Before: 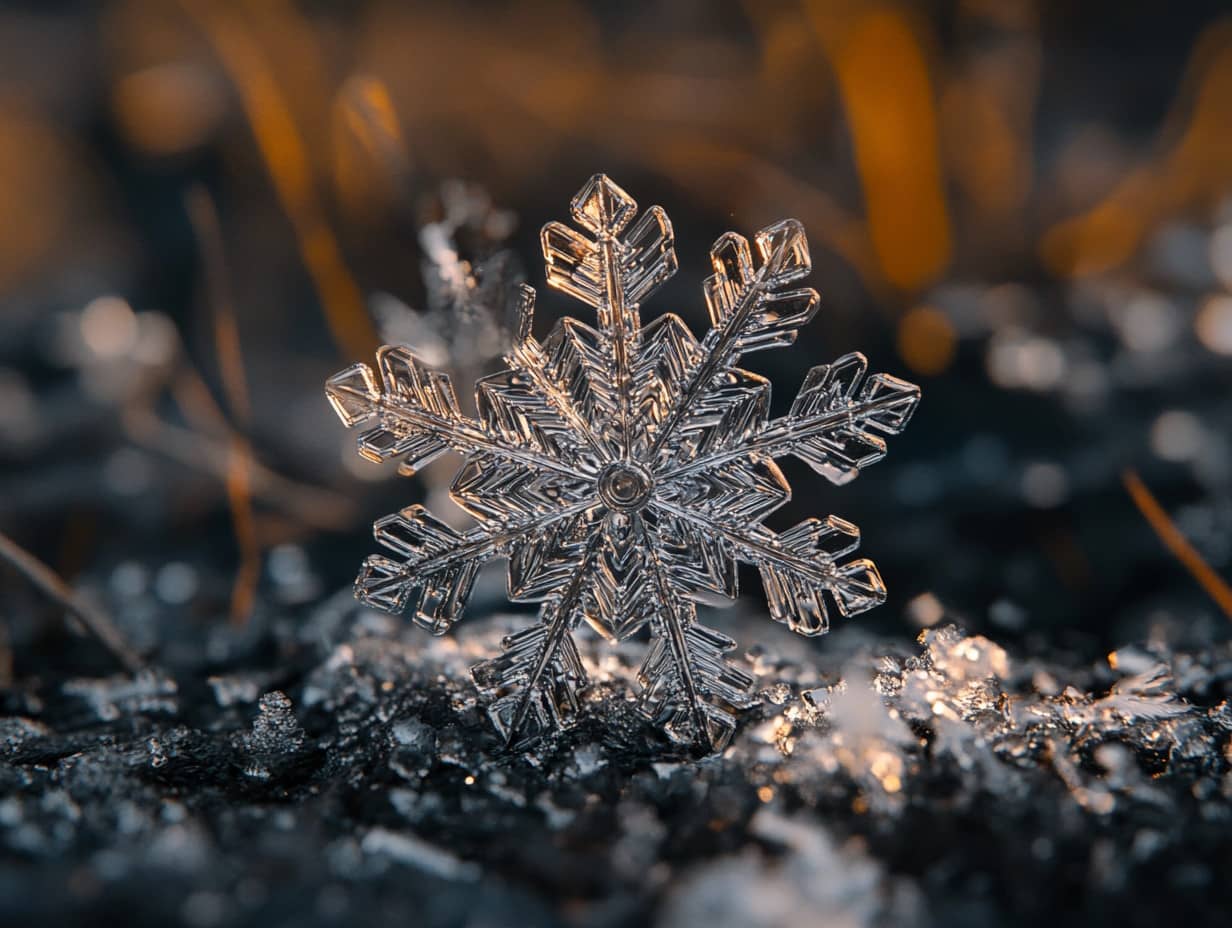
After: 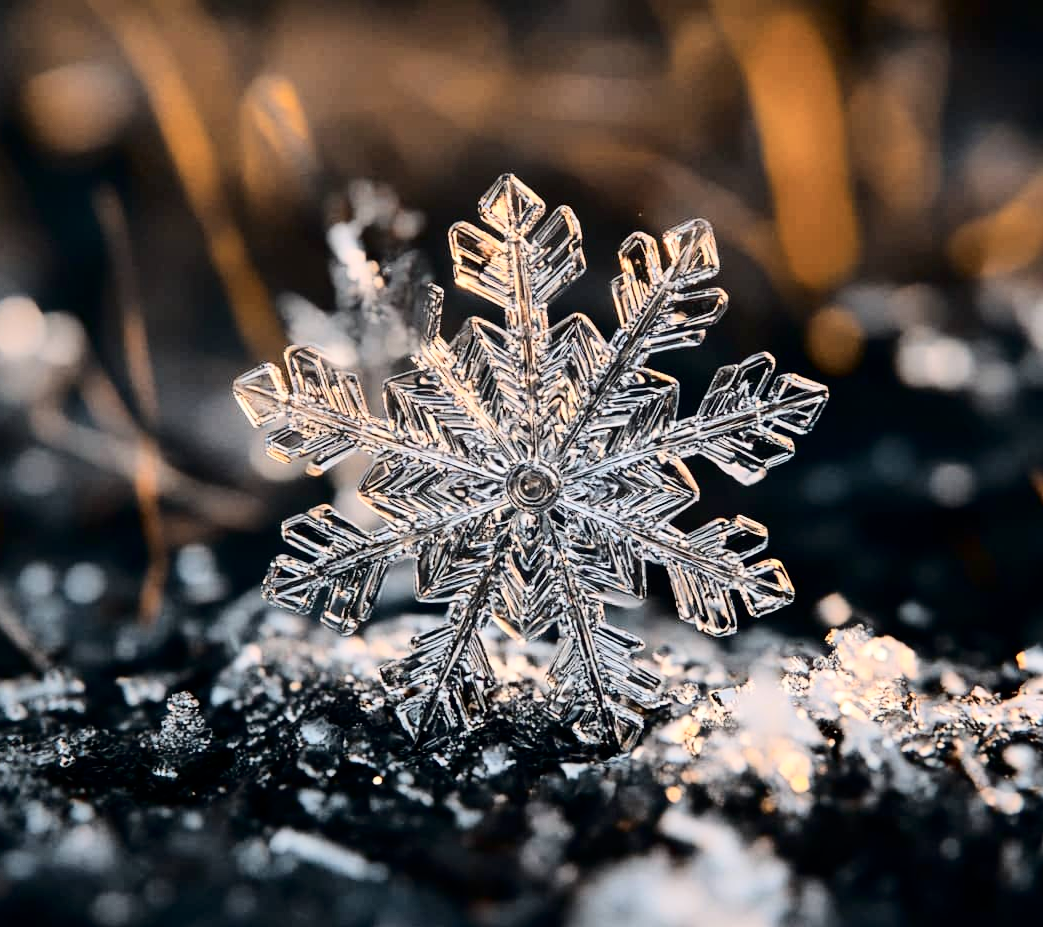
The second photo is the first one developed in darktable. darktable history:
tone curve: curves: ch0 [(0, 0) (0.004, 0) (0.133, 0.071) (0.325, 0.456) (0.832, 0.957) (1, 1)], color space Lab, independent channels, preserve colors none
crop: left 7.497%, right 7.794%
